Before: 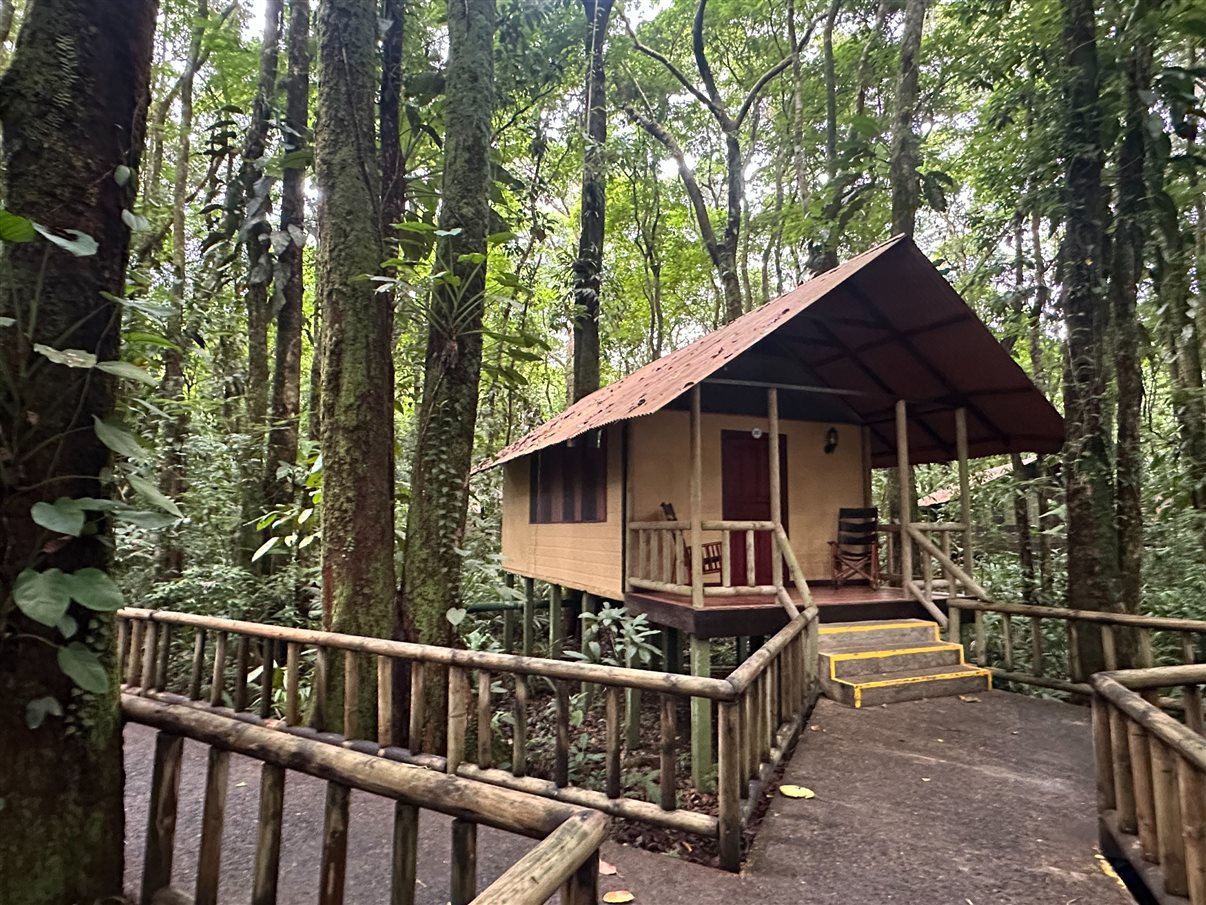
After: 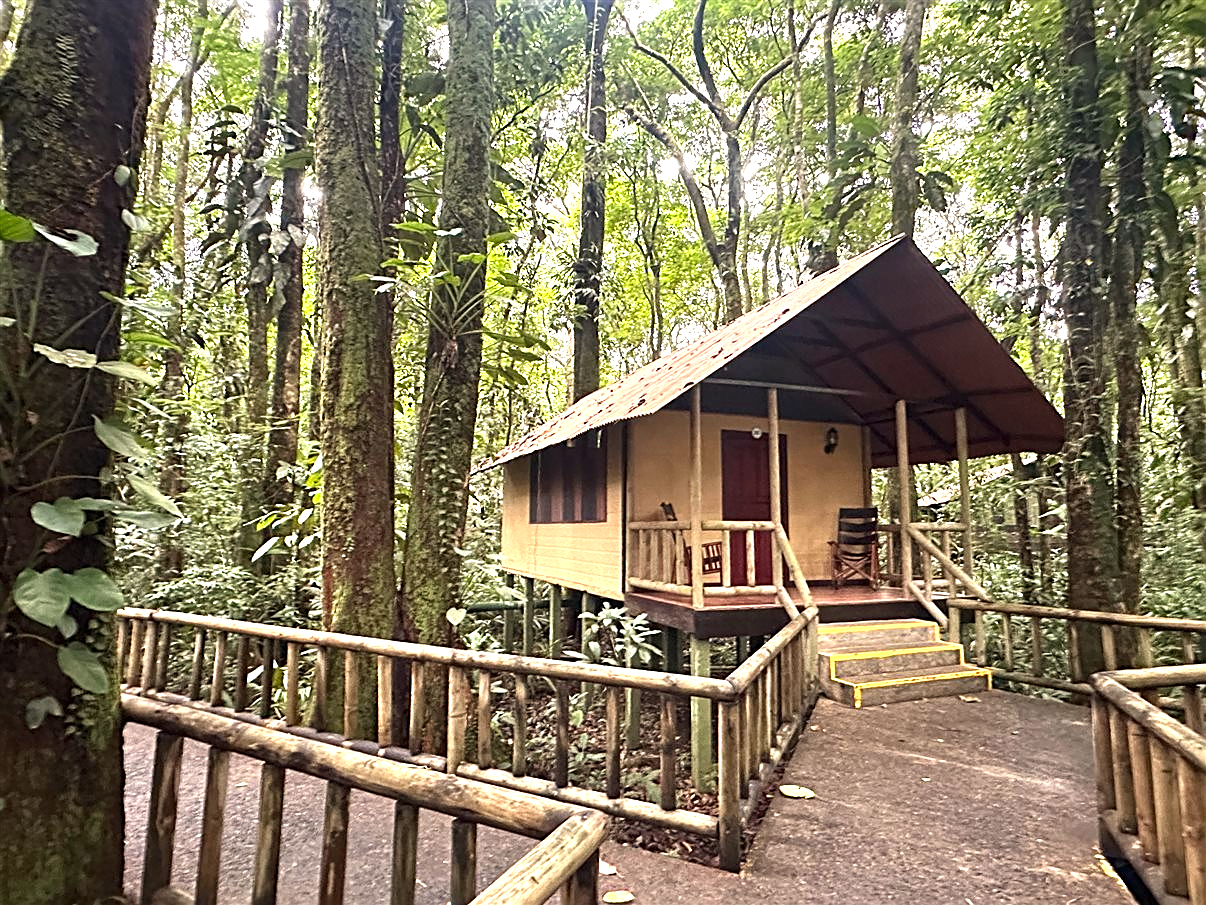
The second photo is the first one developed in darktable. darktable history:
exposure: black level correction 0, exposure 1.015 EV, compensate exposure bias true, compensate highlight preservation false
sharpen: on, module defaults
color calibration: x 0.329, y 0.345, temperature 5633 K
